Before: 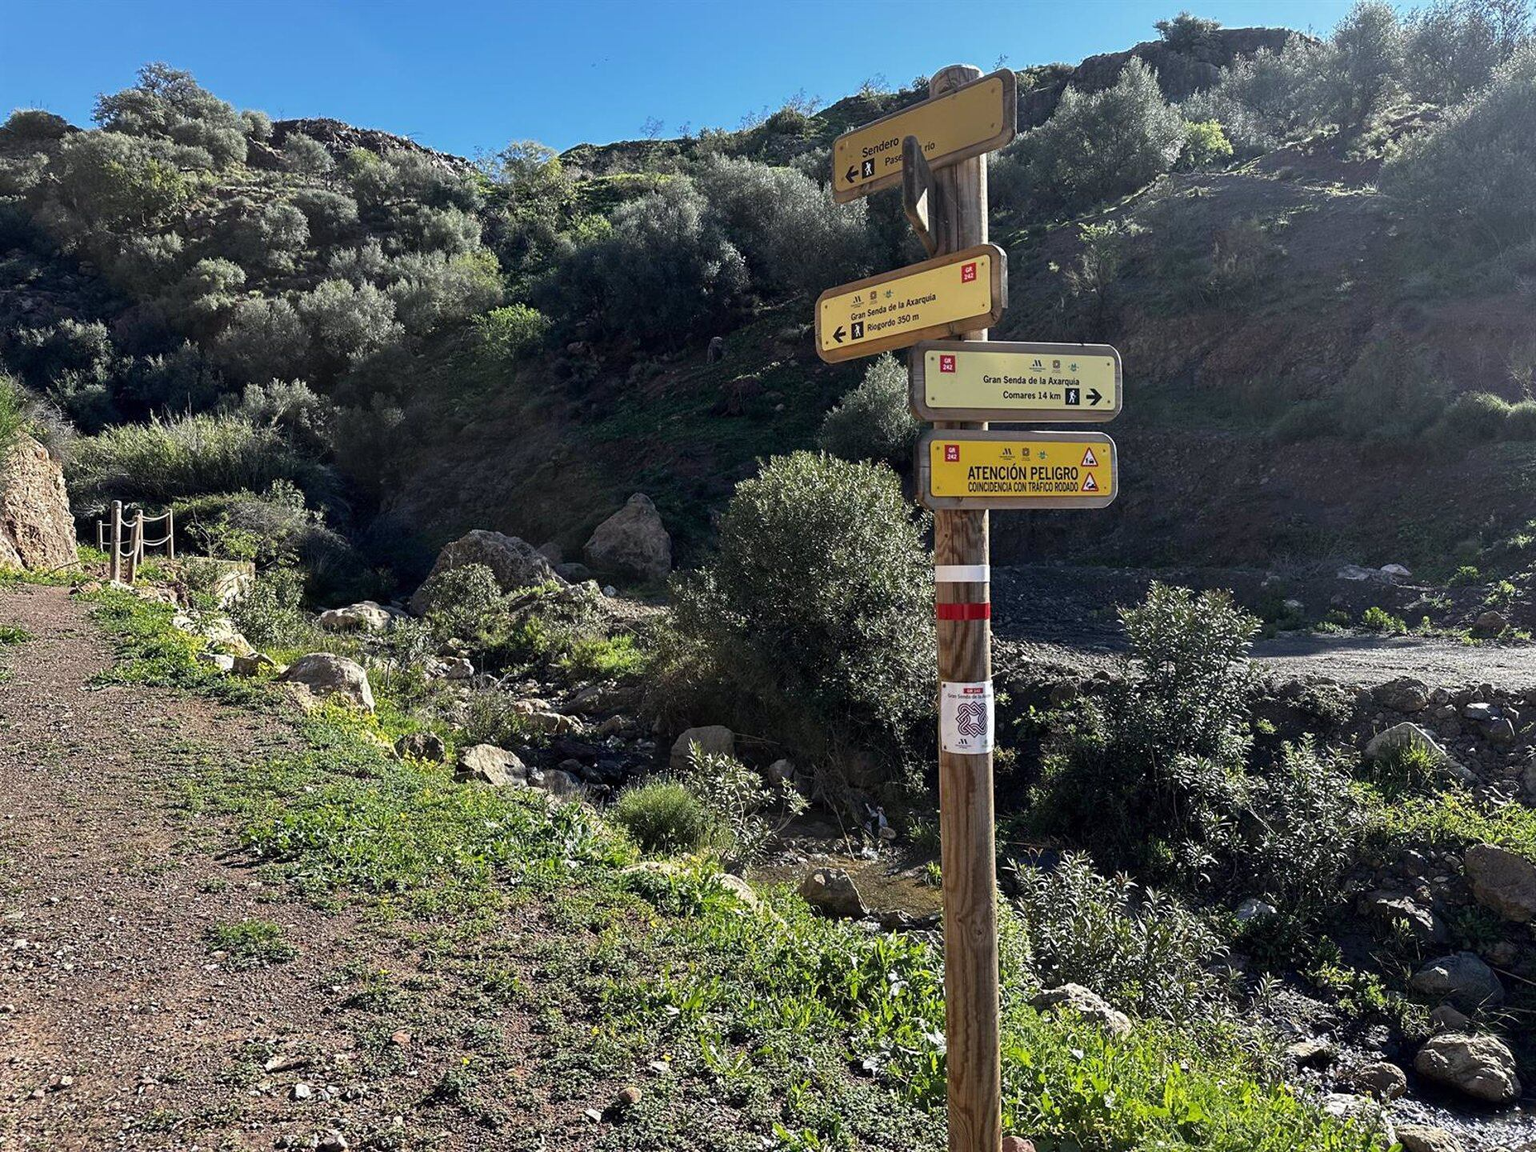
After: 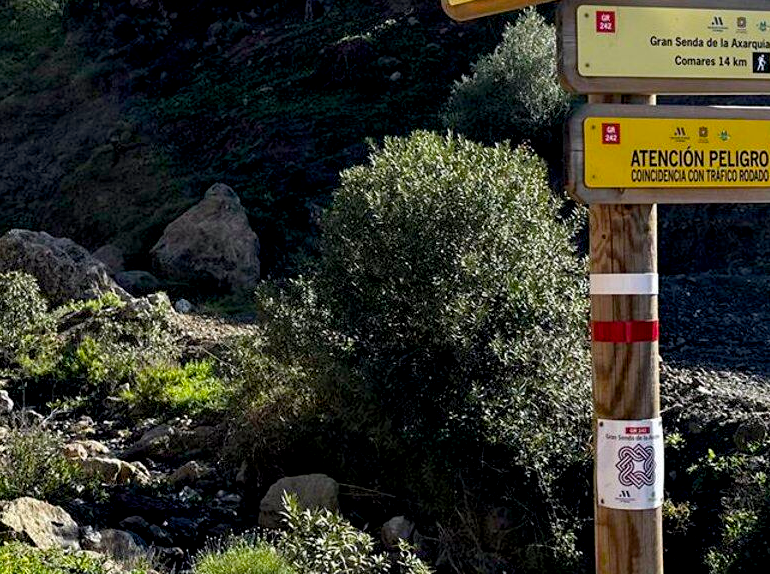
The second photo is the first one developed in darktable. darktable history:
exposure: black level correction 0.009, compensate highlight preservation false
color balance rgb: shadows lift › chroma 0.914%, shadows lift › hue 112.99°, perceptual saturation grading › global saturation 19.472%, global vibrance 20%
crop: left 30.203%, top 30.122%, right 29.69%, bottom 29.994%
